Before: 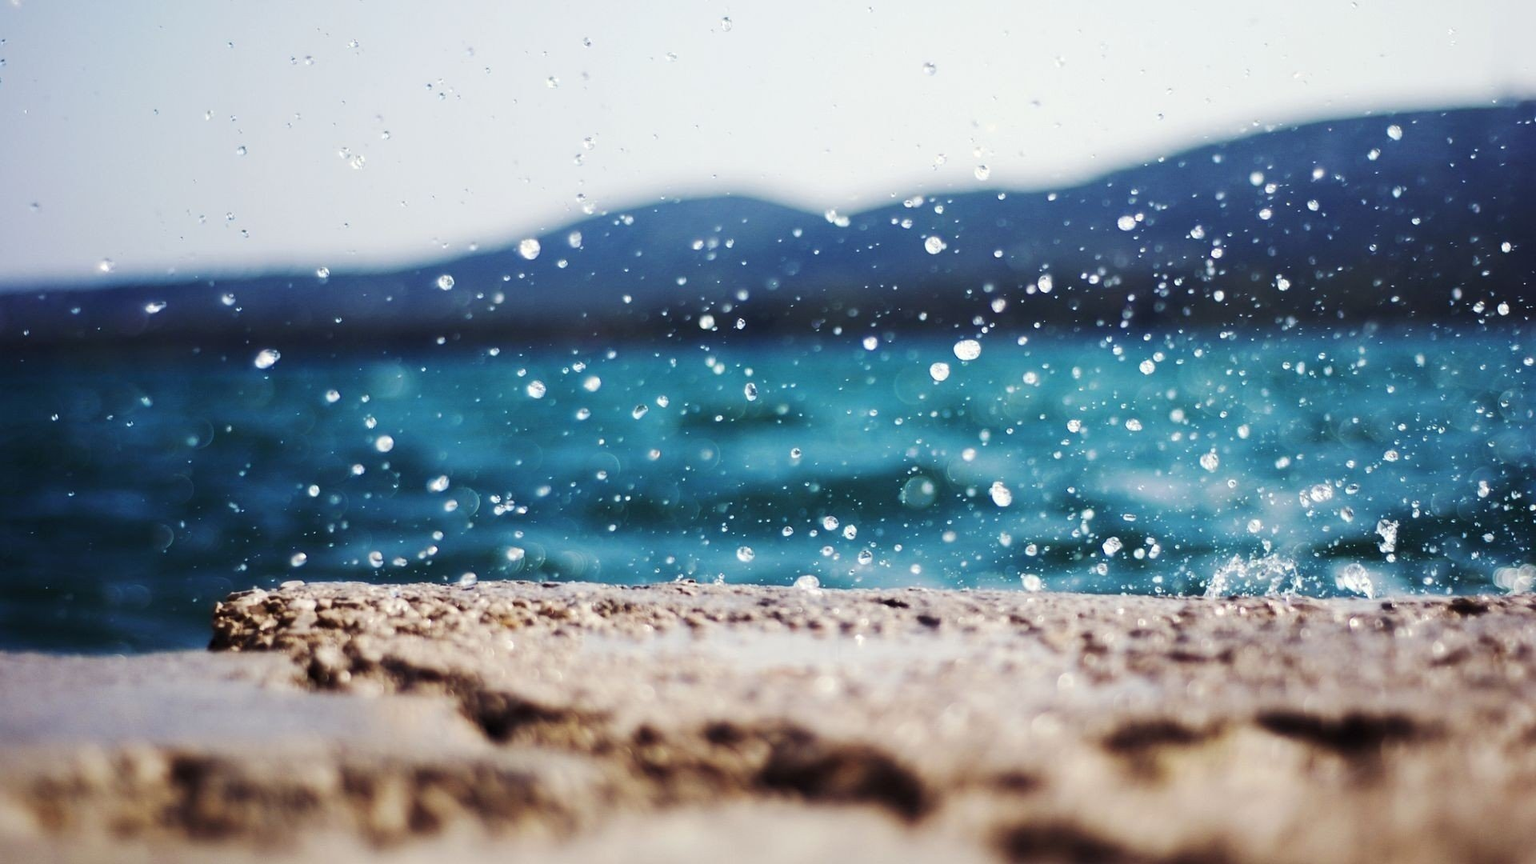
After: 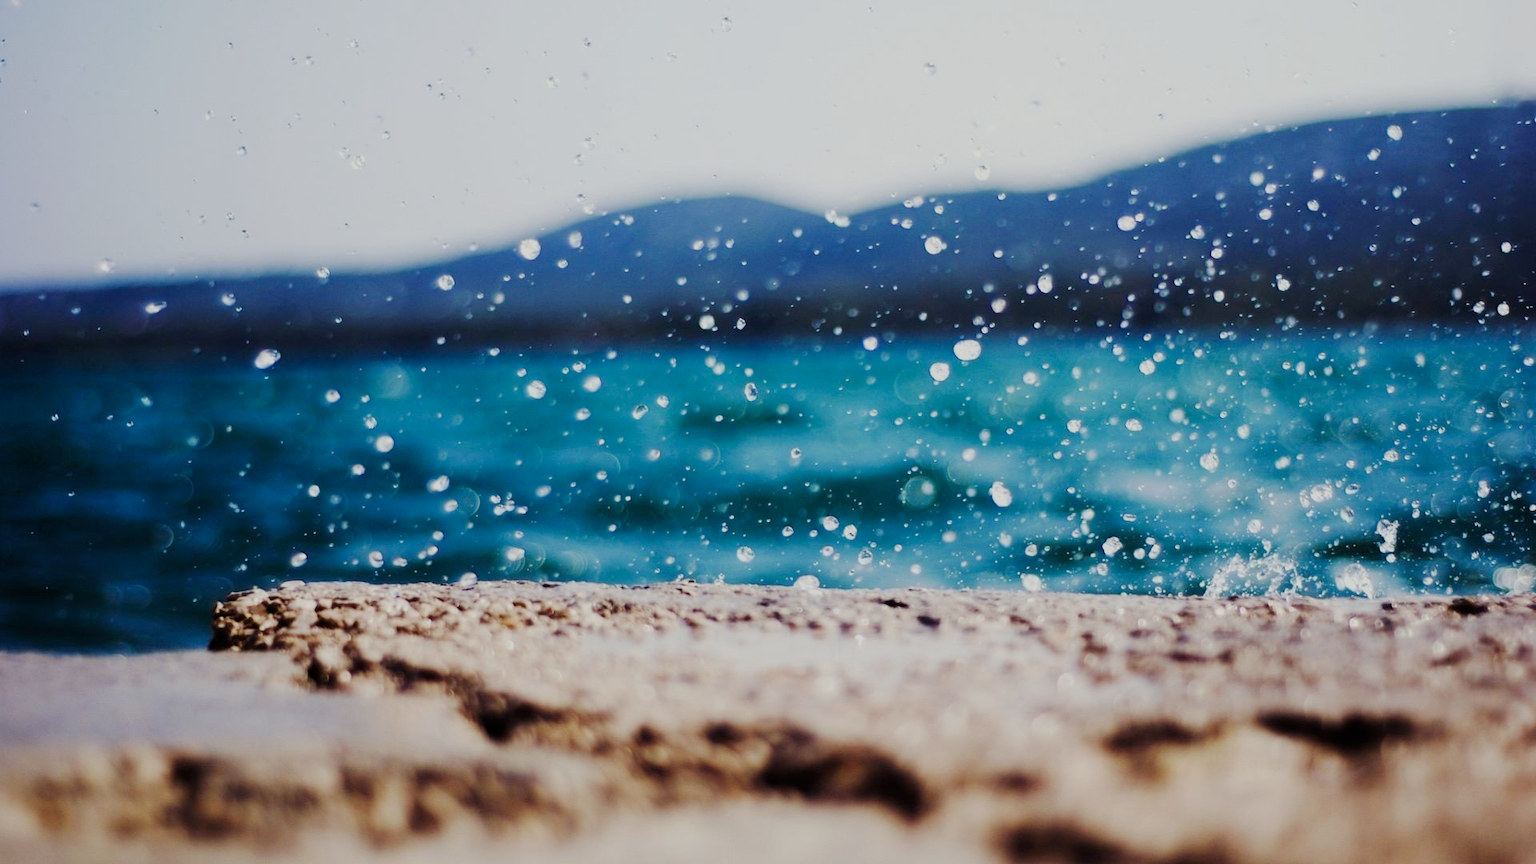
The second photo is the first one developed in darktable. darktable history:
filmic rgb: black relative exposure -7.65 EV, white relative exposure 4.56 EV, threshold 3.04 EV, hardness 3.61, enable highlight reconstruction true
color balance rgb: perceptual saturation grading › global saturation -0.15%, perceptual saturation grading › highlights -30.072%, perceptual saturation grading › shadows 19.692%, global vibrance 34.315%
